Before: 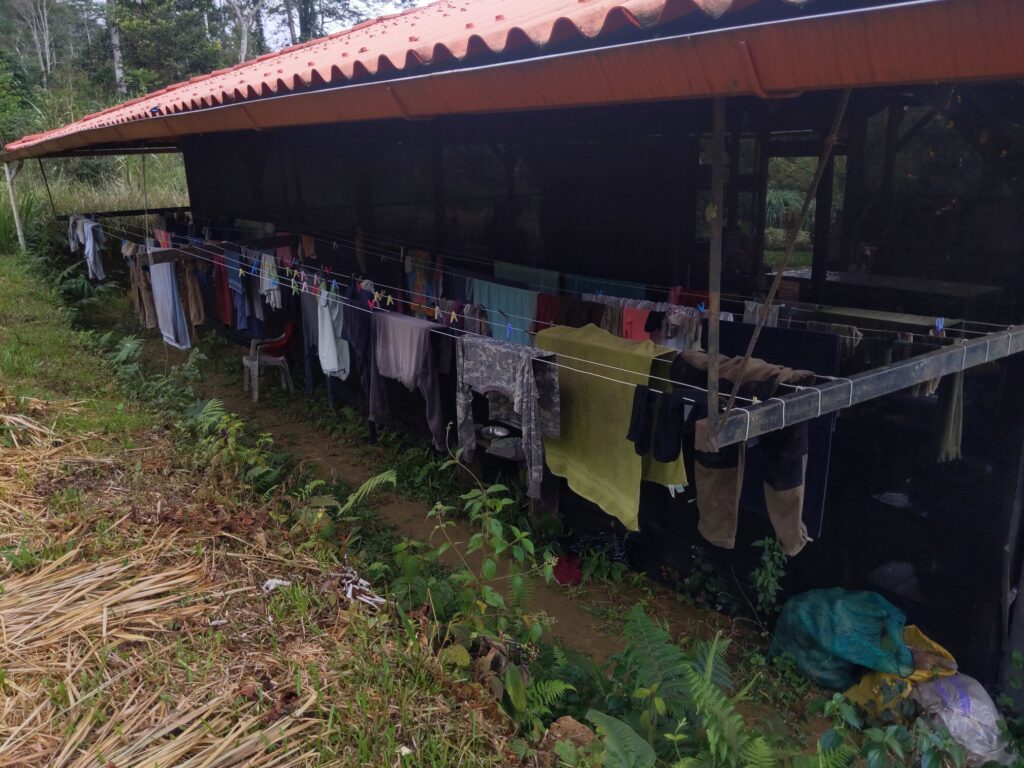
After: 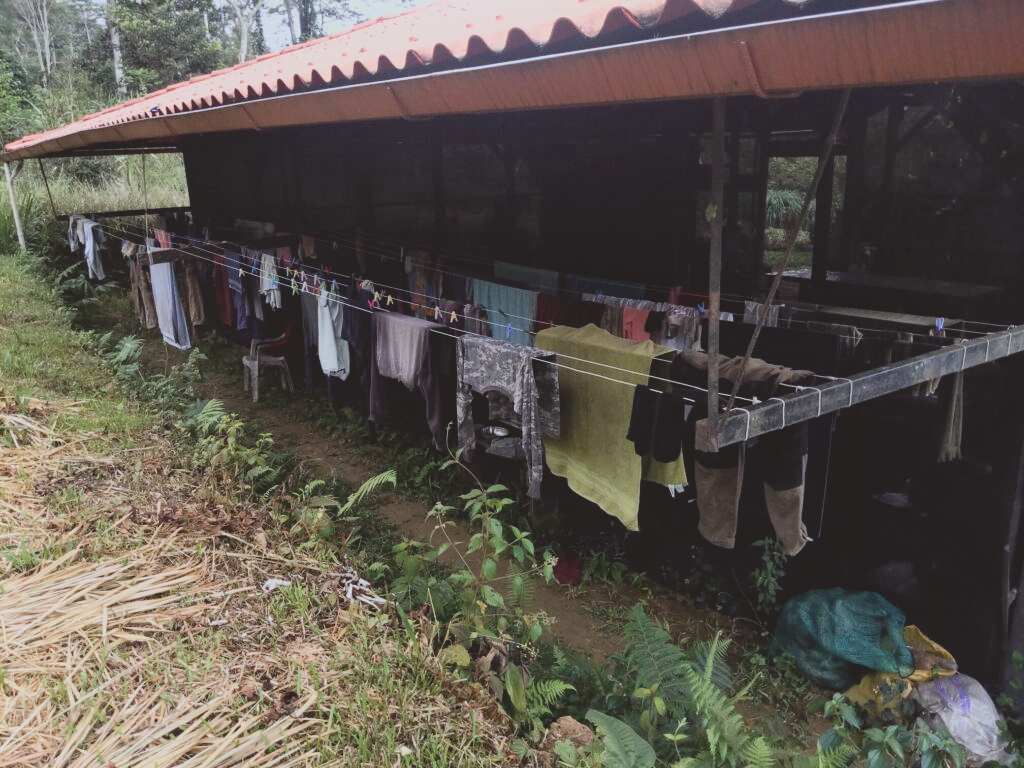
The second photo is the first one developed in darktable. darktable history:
color correction: highlights a* -2.91, highlights b* -2.07, shadows a* 2.5, shadows b* 2.9
base curve: curves: ch0 [(0, 0) (0.007, 0.004) (0.027, 0.03) (0.046, 0.07) (0.207, 0.54) (0.442, 0.872) (0.673, 0.972) (1, 1)]
color balance rgb: linear chroma grading › global chroma 14.838%, perceptual saturation grading › global saturation 0.246%, perceptual saturation grading › highlights -30.874%, perceptual saturation grading › shadows 20.203%
contrast brightness saturation: contrast -0.256, saturation -0.443
shadows and highlights: shadows -23.6, highlights 45.04, soften with gaussian
